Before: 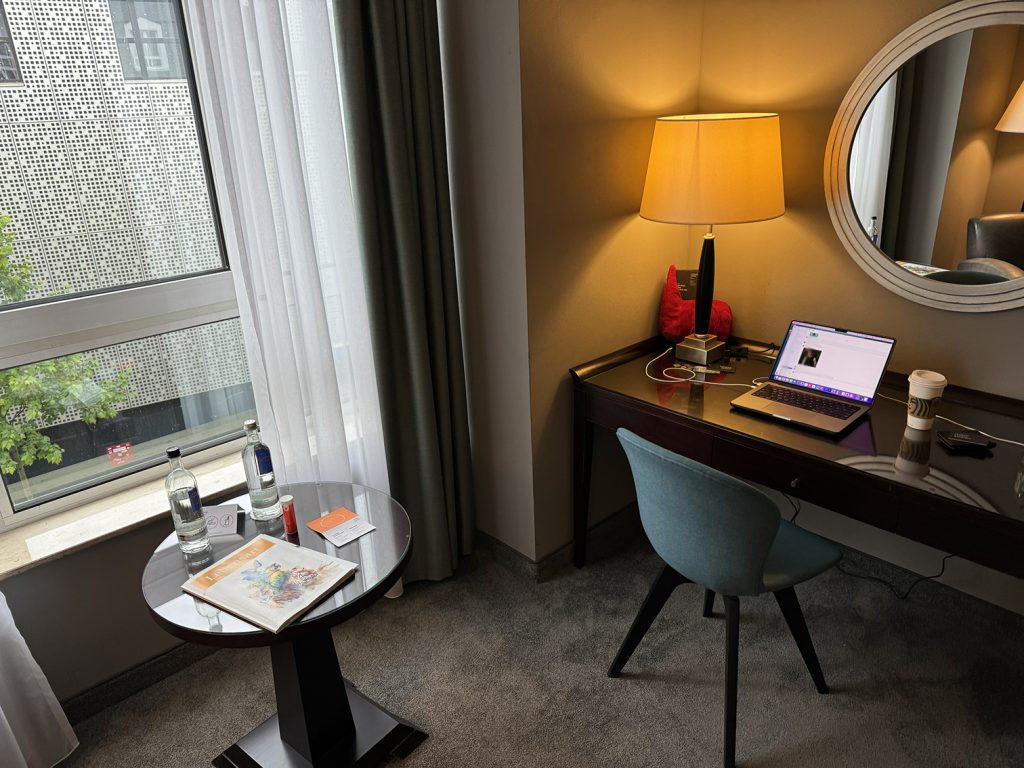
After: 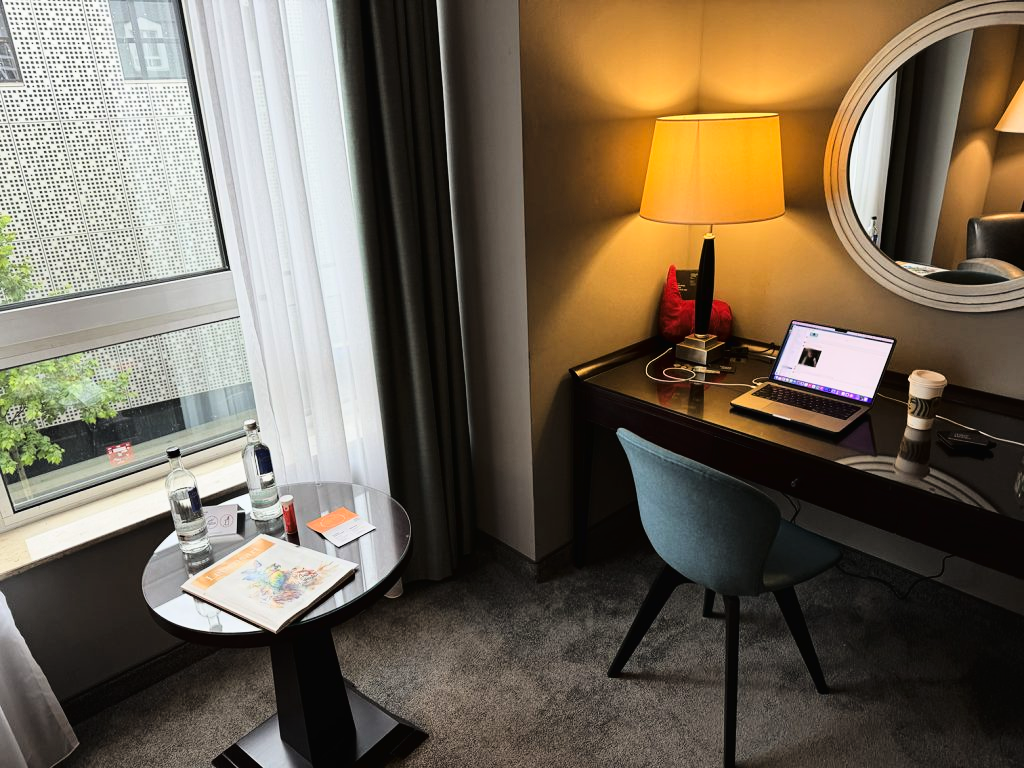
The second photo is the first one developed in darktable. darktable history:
tone curve: curves: ch0 [(0, 0.011) (0.053, 0.026) (0.174, 0.115) (0.398, 0.444) (0.673, 0.775) (0.829, 0.906) (0.991, 0.981)]; ch1 [(0, 0) (0.276, 0.206) (0.409, 0.383) (0.473, 0.458) (0.492, 0.501) (0.512, 0.513) (0.54, 0.543) (0.585, 0.617) (0.659, 0.686) (0.78, 0.8) (1, 1)]; ch2 [(0, 0) (0.438, 0.449) (0.473, 0.469) (0.503, 0.5) (0.523, 0.534) (0.562, 0.594) (0.612, 0.635) (0.695, 0.713) (1, 1)], color space Lab, linked channels, preserve colors none
